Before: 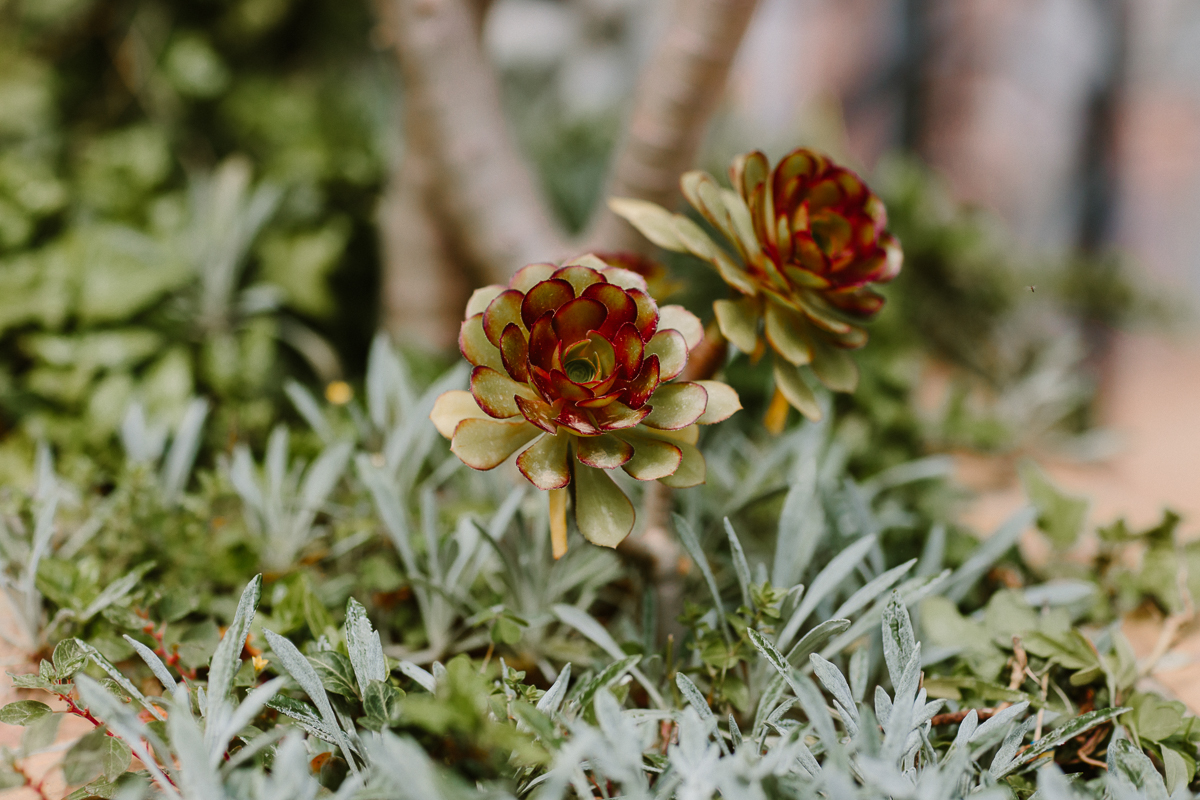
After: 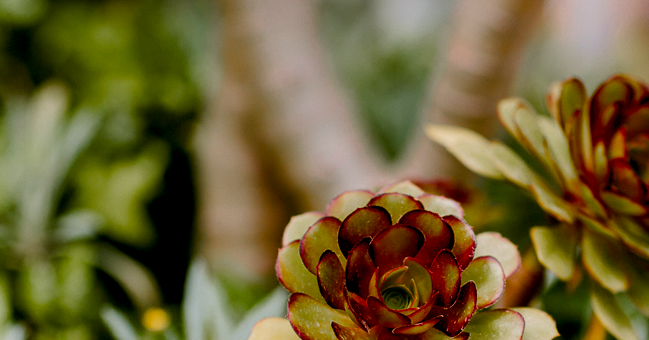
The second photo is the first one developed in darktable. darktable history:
crop: left 15.264%, top 9.136%, right 30.605%, bottom 48.247%
color balance rgb: global offset › luminance -0.879%, perceptual saturation grading › global saturation 19.544%, global vibrance 20%
